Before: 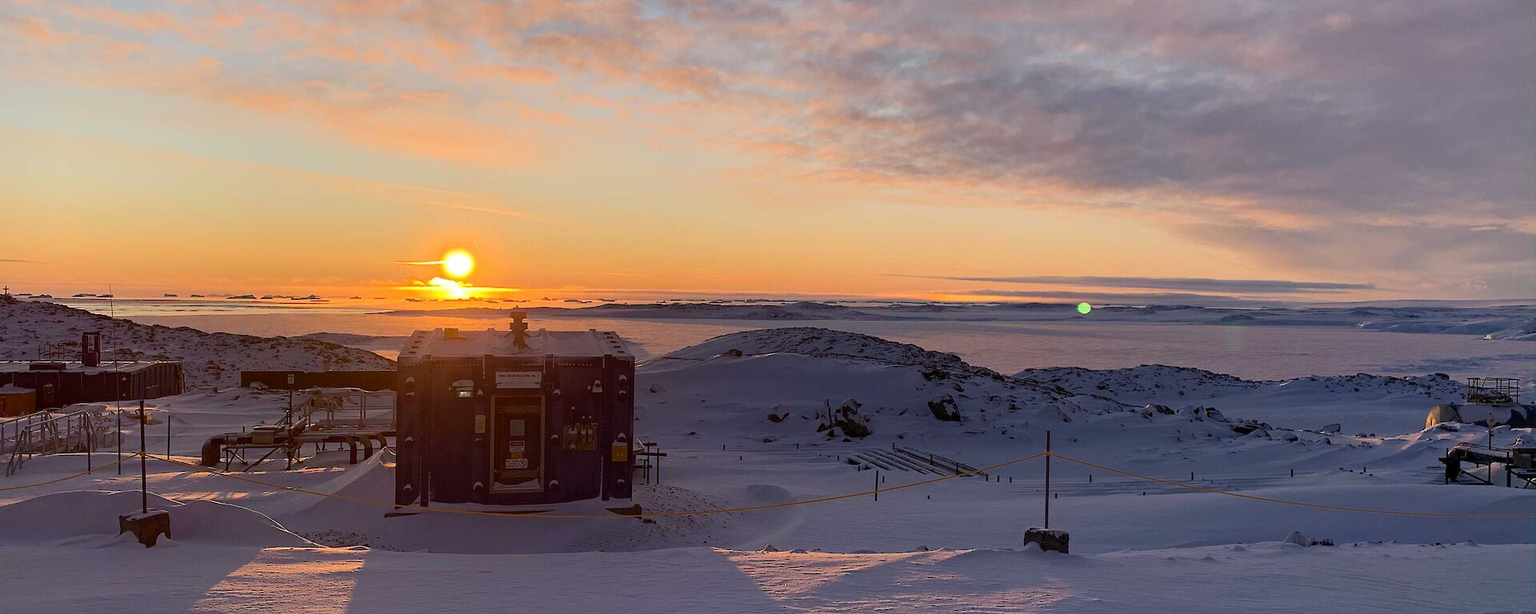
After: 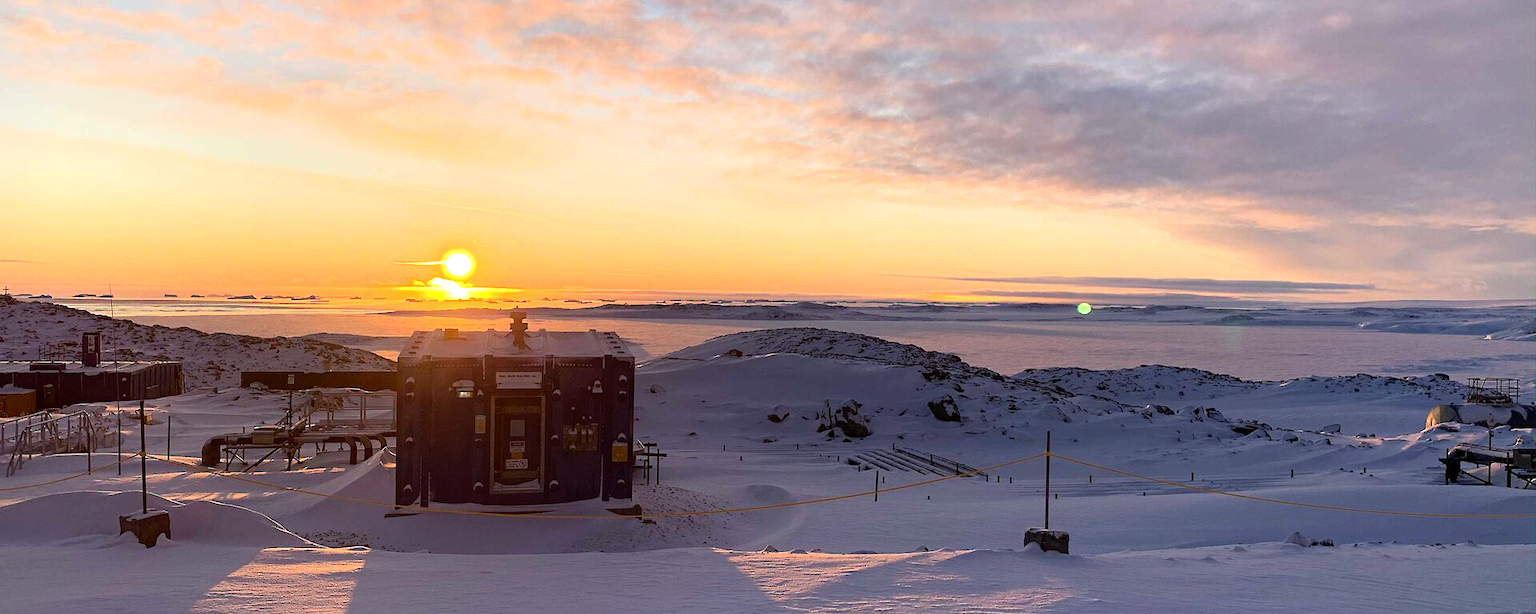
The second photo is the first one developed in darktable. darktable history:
exposure: exposure 0.209 EV, compensate exposure bias true, compensate highlight preservation false
tone equalizer: -8 EV -0.392 EV, -7 EV -0.389 EV, -6 EV -0.338 EV, -5 EV -0.232 EV, -3 EV 0.233 EV, -2 EV 0.319 EV, -1 EV 0.4 EV, +0 EV 0.423 EV
